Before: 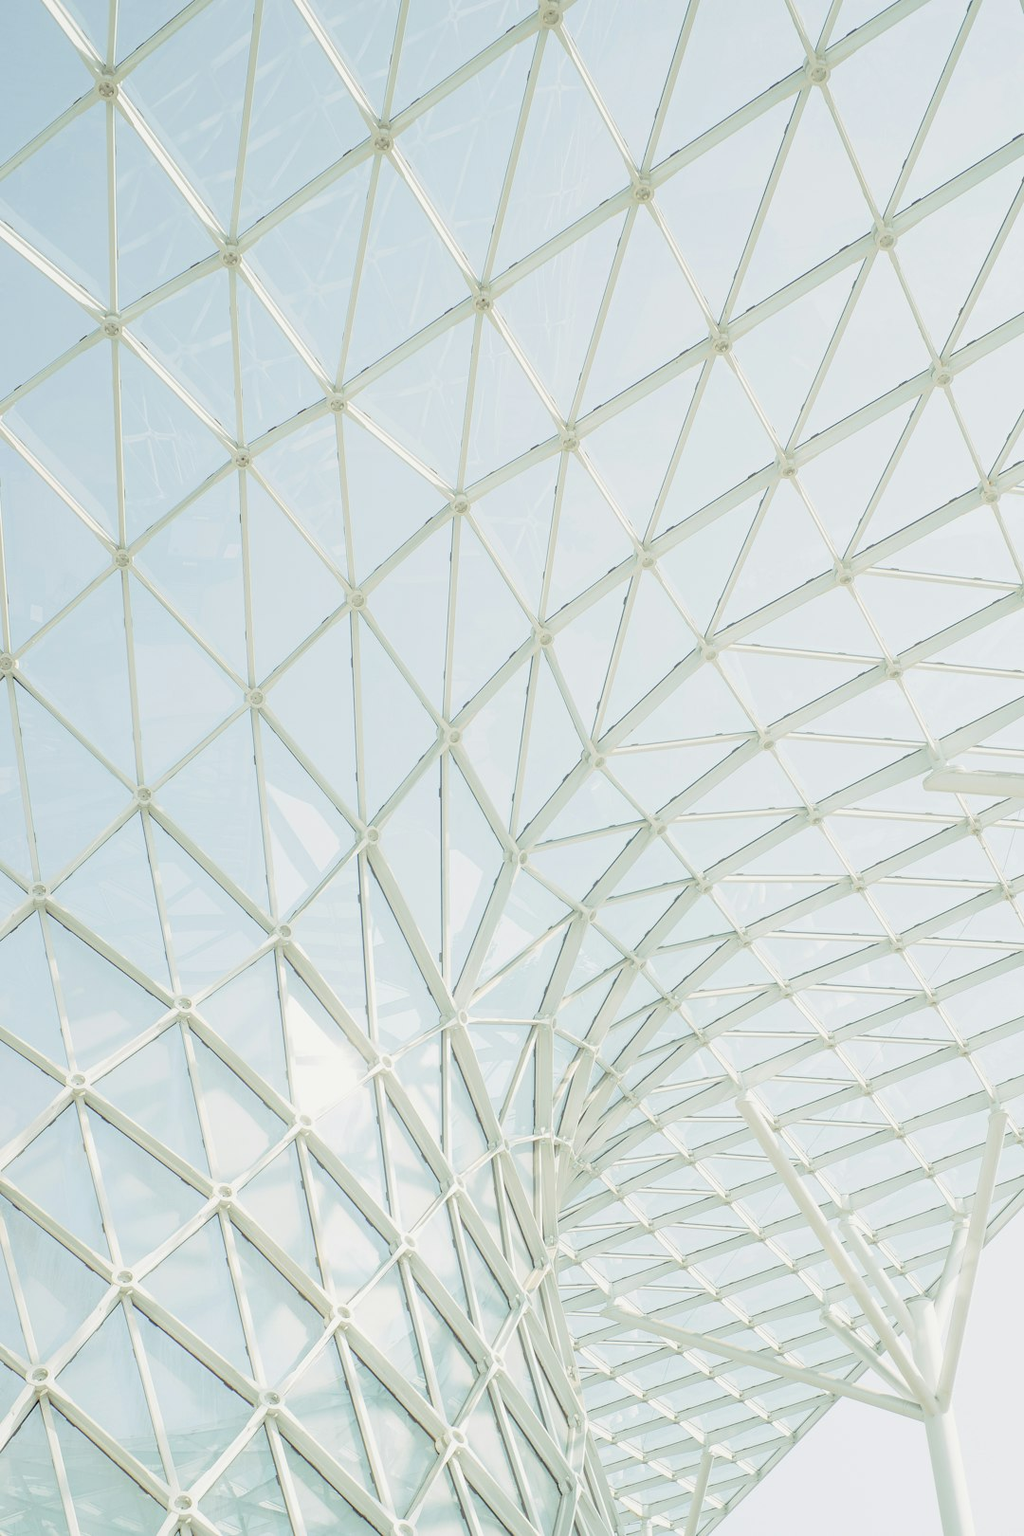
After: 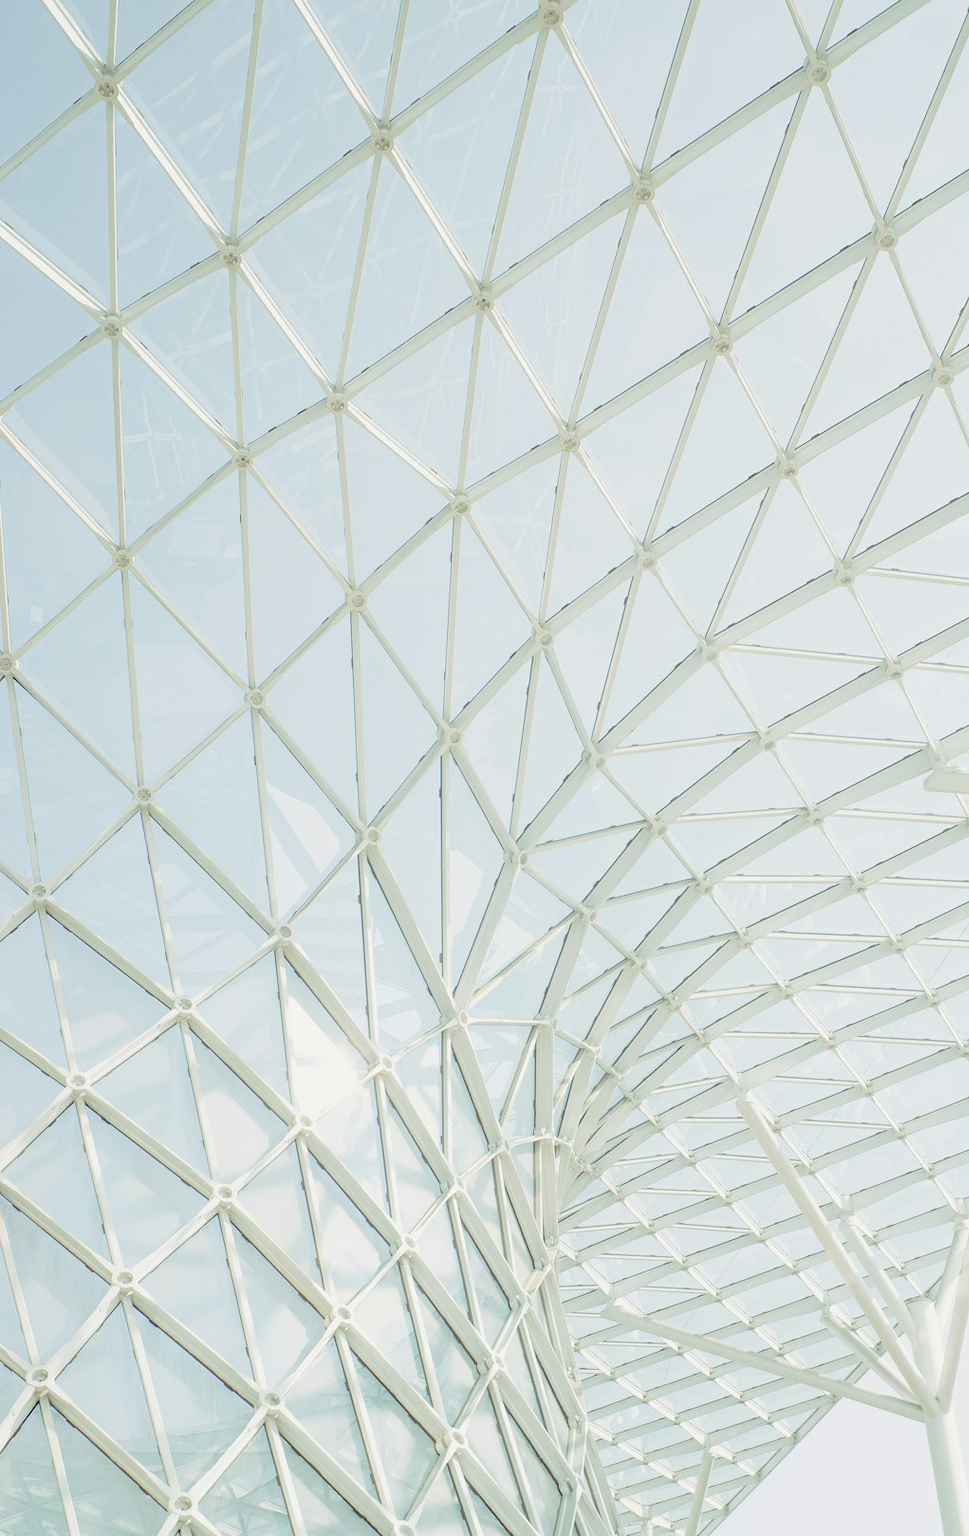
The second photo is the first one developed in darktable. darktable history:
crop and rotate: left 0%, right 5.345%
